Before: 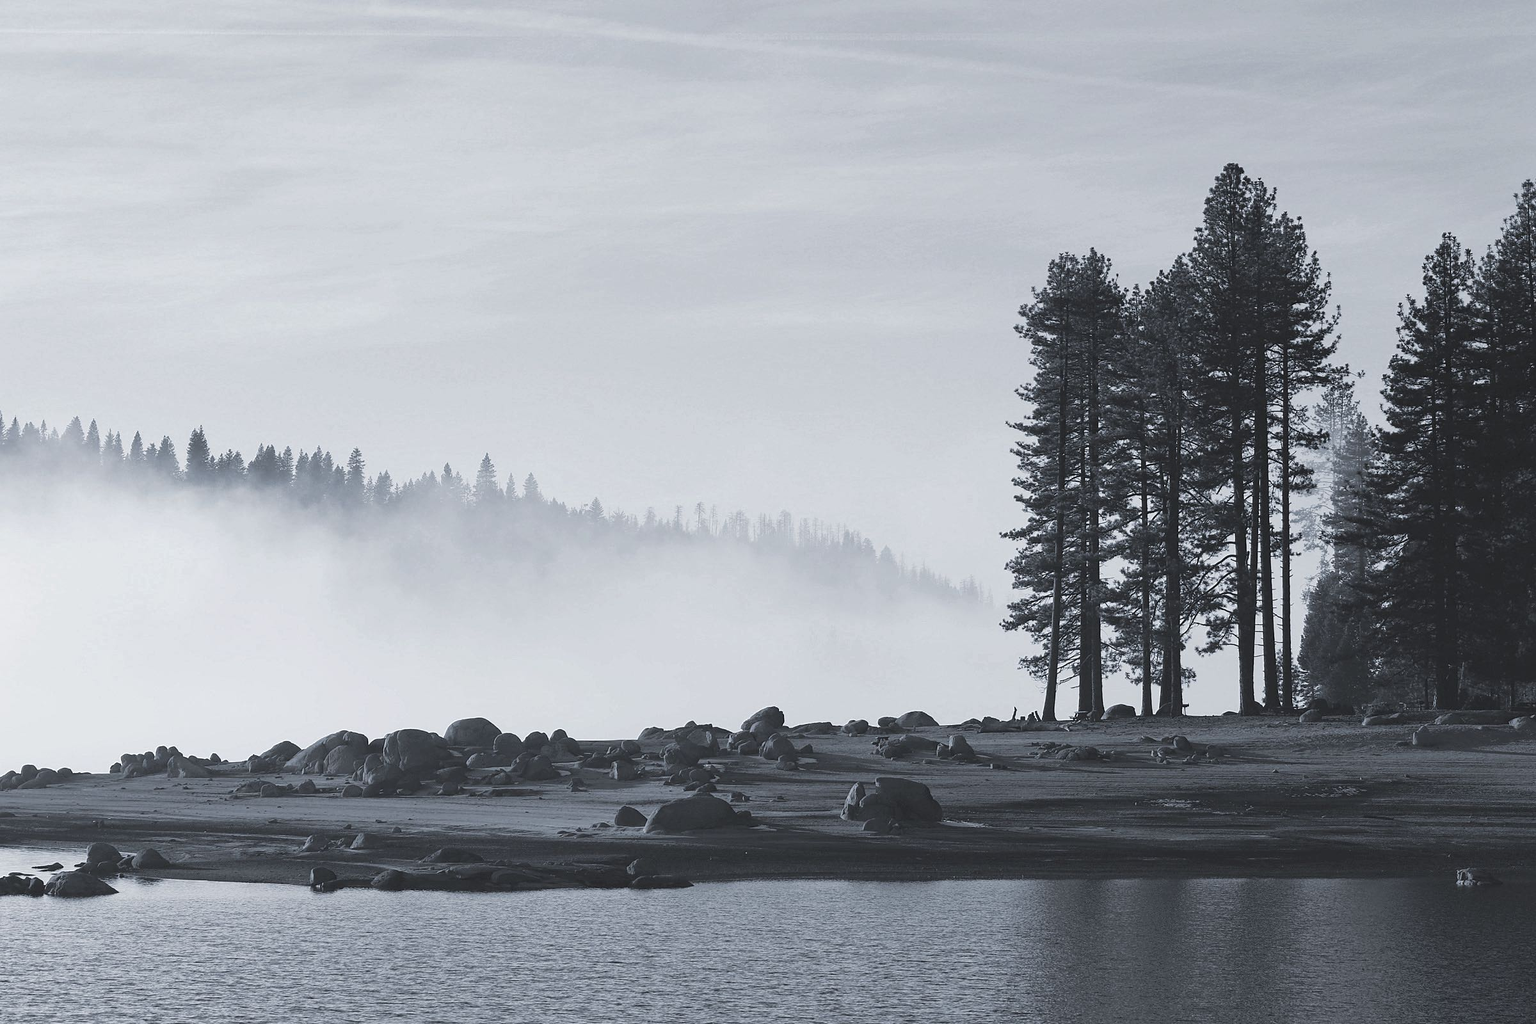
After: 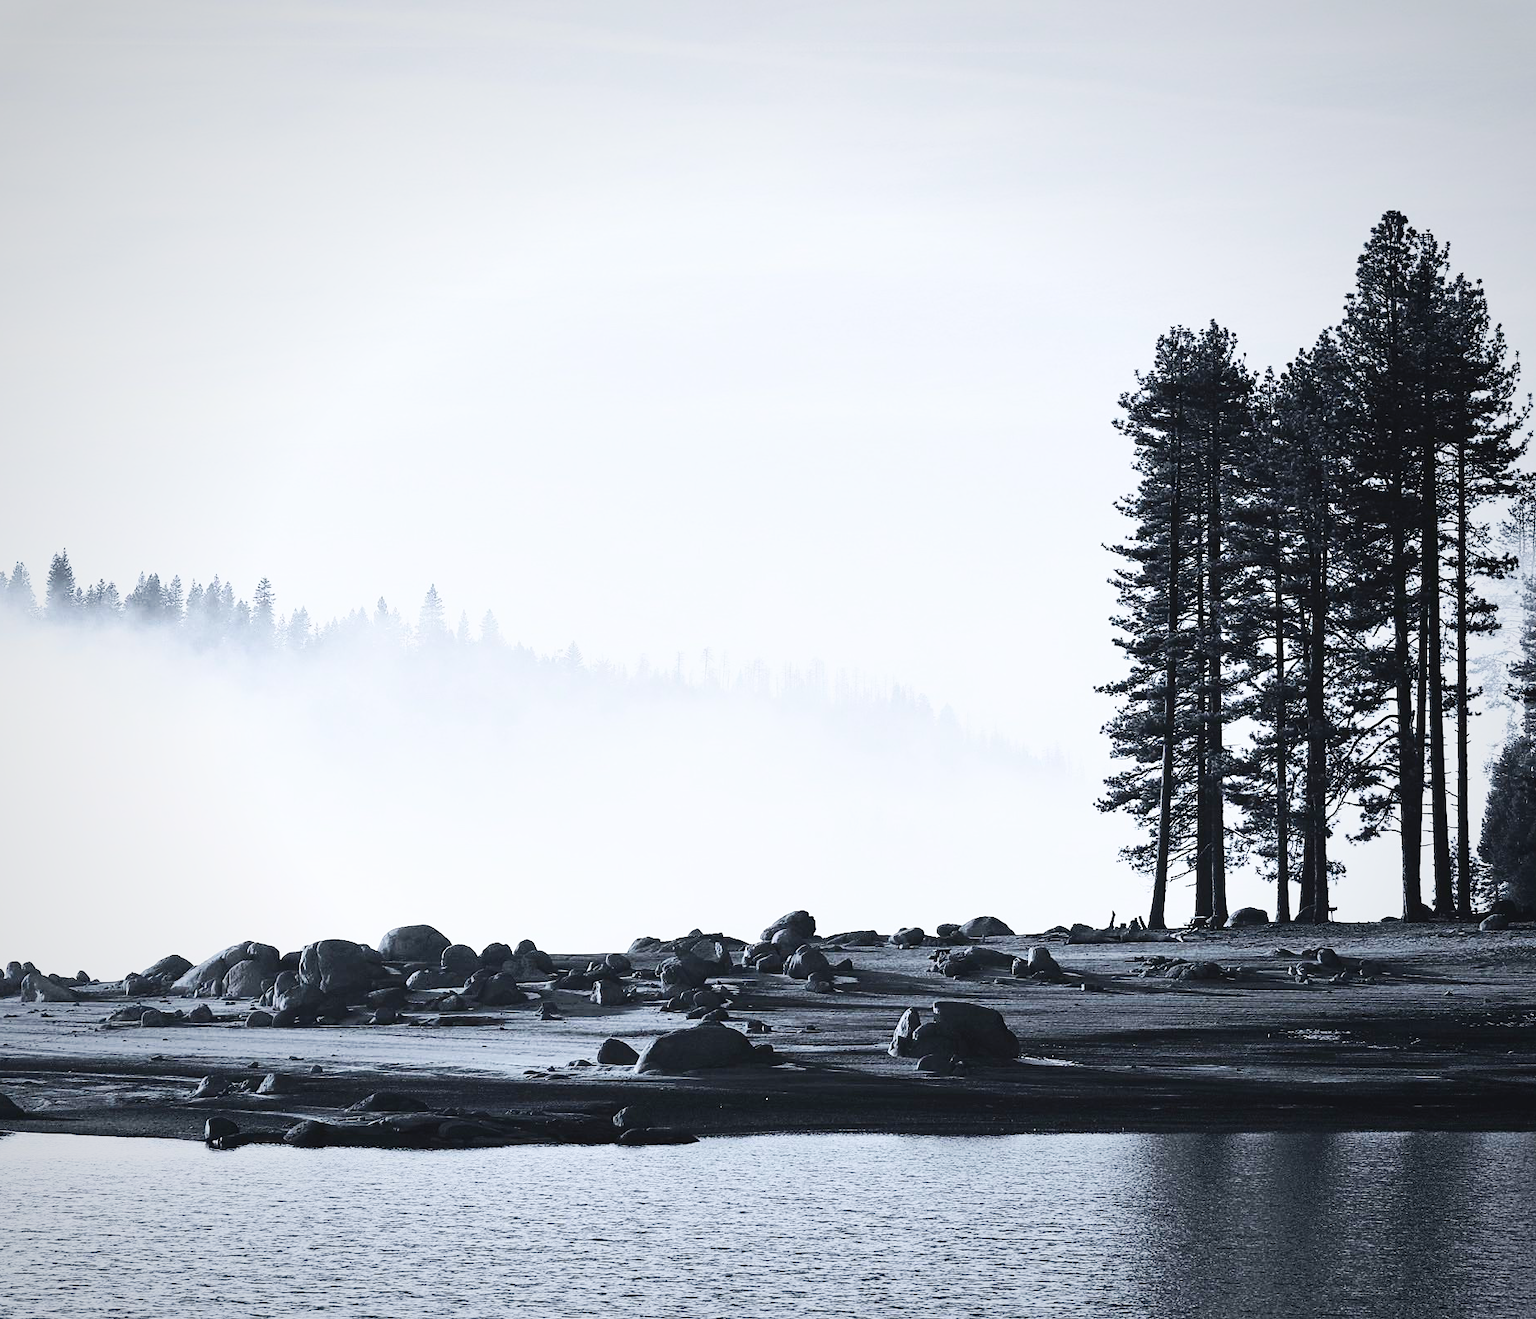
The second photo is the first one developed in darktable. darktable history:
base curve: curves: ch0 [(0, 0) (0.032, 0.025) (0.121, 0.166) (0.206, 0.329) (0.605, 0.79) (1, 1)], preserve colors none
crop: left 9.856%, right 12.506%
vignetting: fall-off start 67.5%, fall-off radius 66.8%, brightness -0.375, saturation 0.013, automatic ratio true
contrast brightness saturation: contrast 0.409, brightness 0.101, saturation 0.213
shadows and highlights: radius 126.83, shadows 21.23, highlights -21.42, low approximation 0.01
